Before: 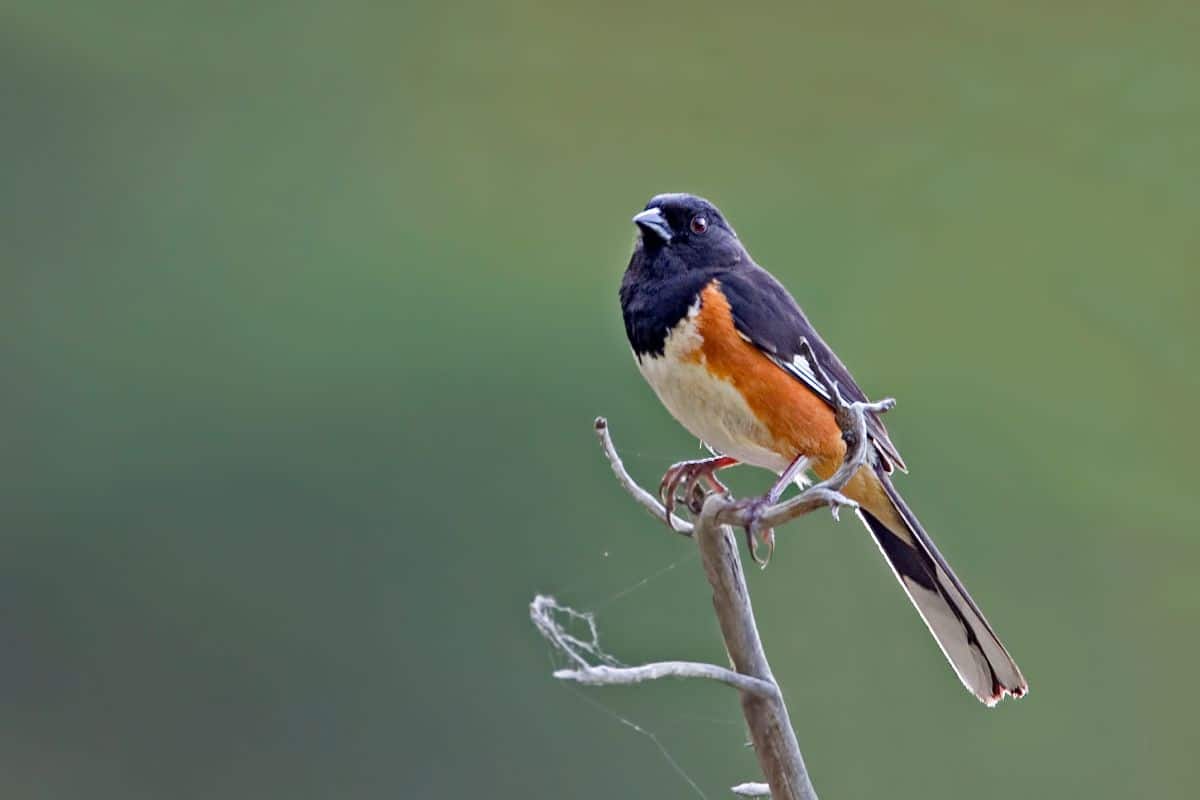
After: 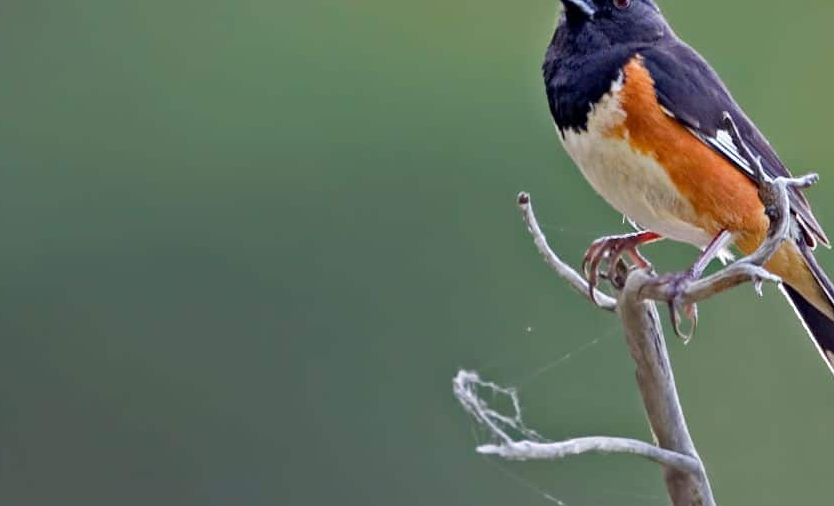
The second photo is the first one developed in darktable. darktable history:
crop: left 6.491%, top 28.151%, right 23.961%, bottom 8.583%
